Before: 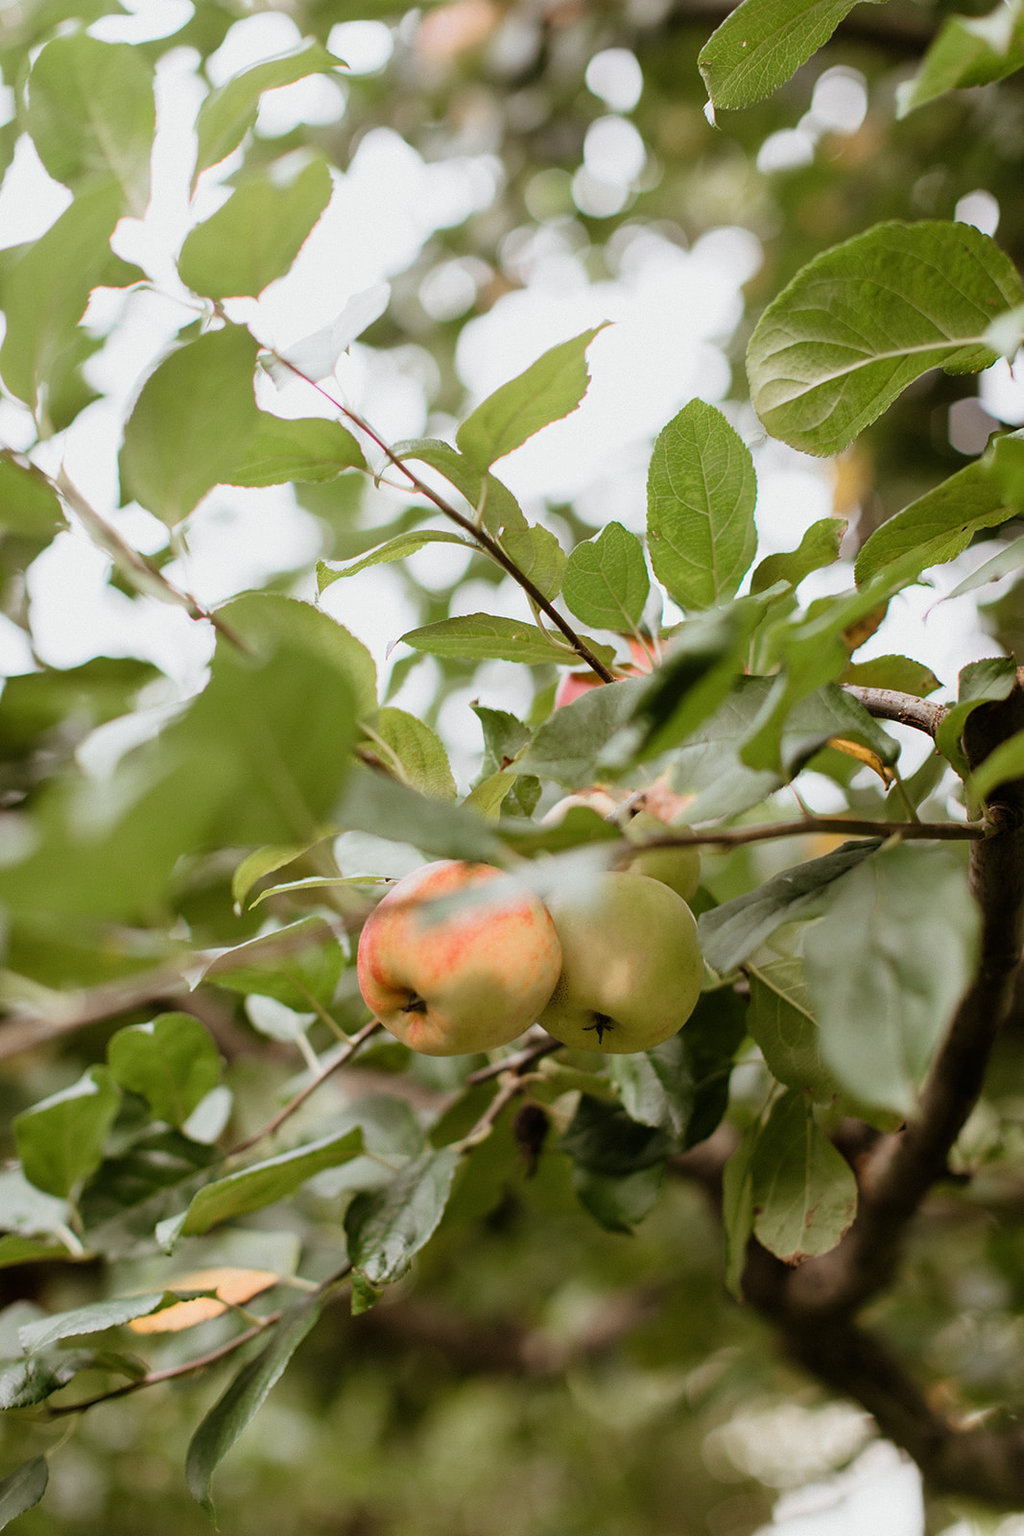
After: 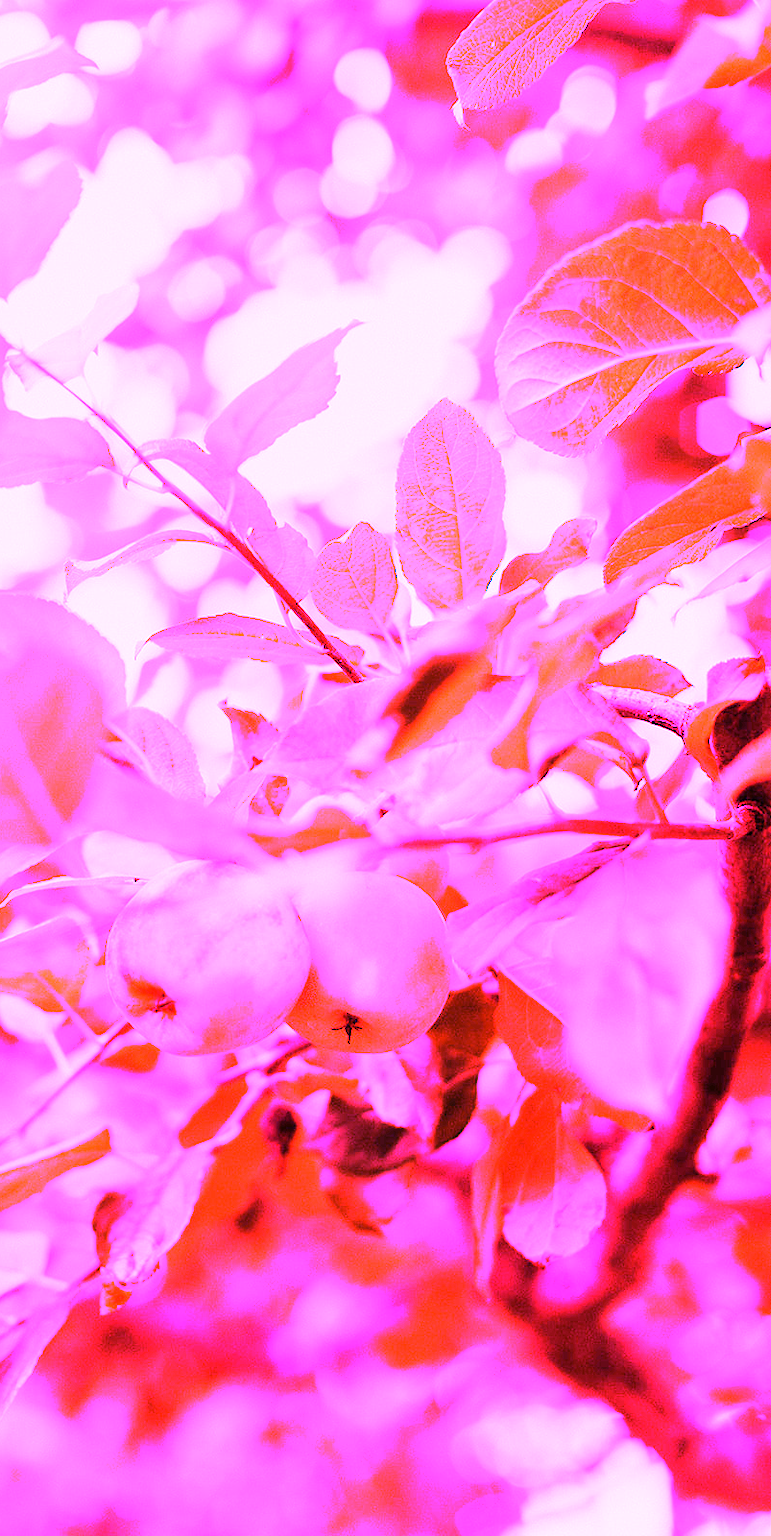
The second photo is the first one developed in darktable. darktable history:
crop and rotate: left 24.6%
white balance: red 8, blue 8
